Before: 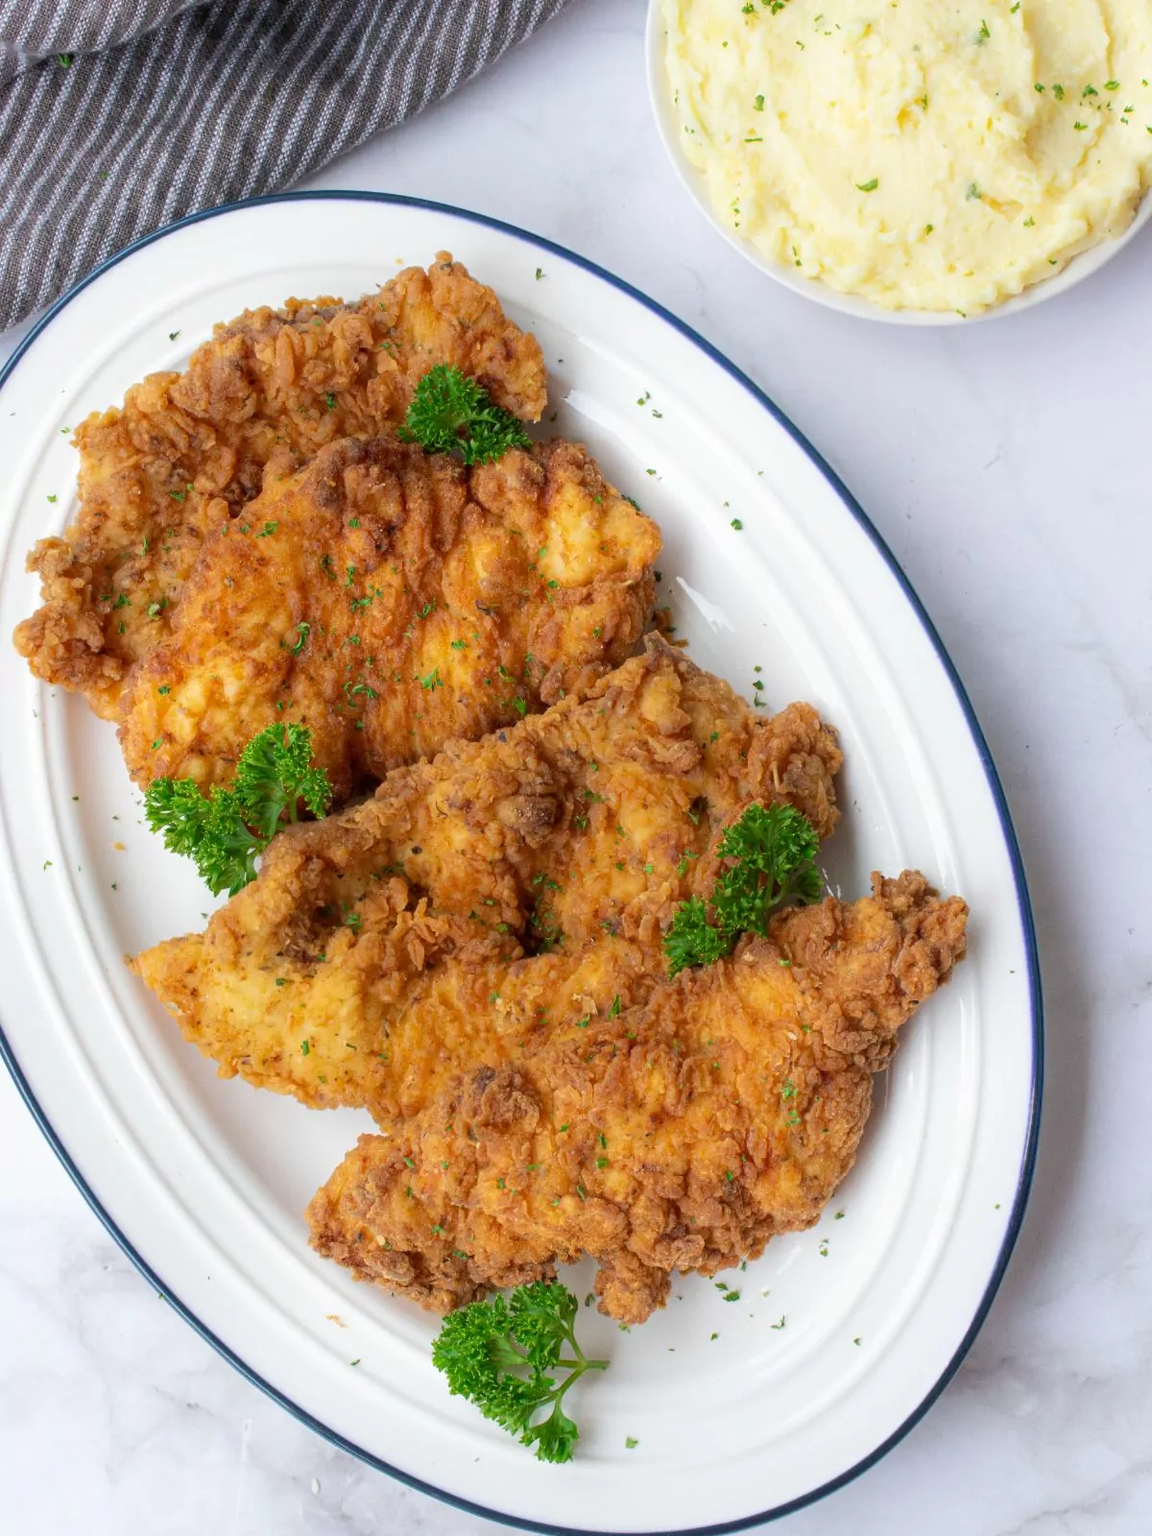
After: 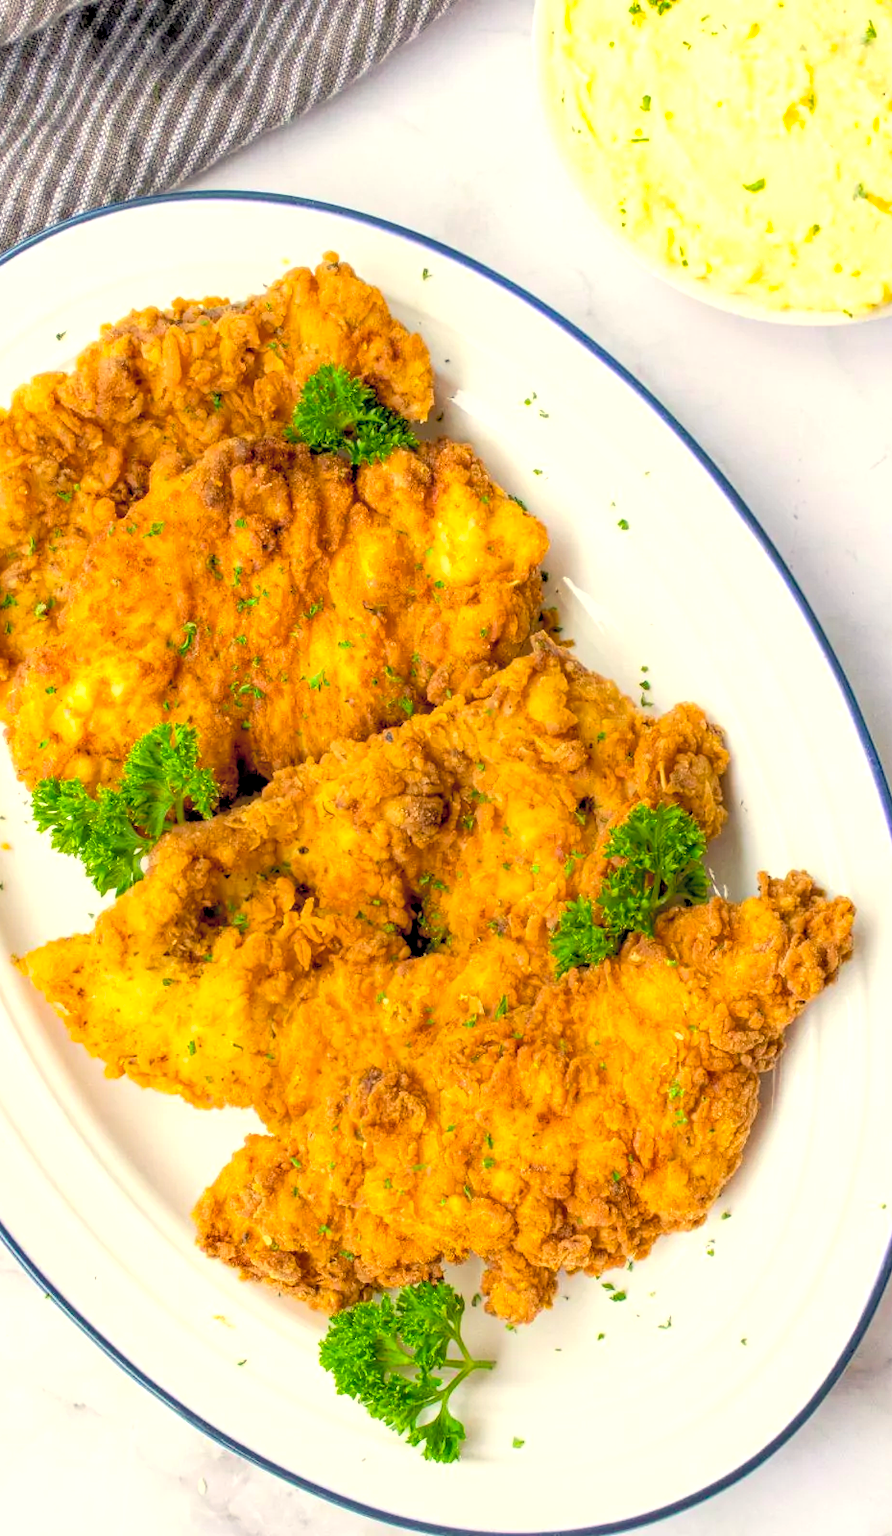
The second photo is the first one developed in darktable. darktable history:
crop: left 9.893%, right 12.558%
exposure: black level correction 0.001, exposure 0.499 EV, compensate highlight preservation false
local contrast: on, module defaults
color balance rgb: global offset › luminance -0.885%, perceptual saturation grading › global saturation 17.516%, global vibrance 20%
color correction: highlights a* 1.3, highlights b* 18.07
contrast brightness saturation: brightness 0.289
shadows and highlights: shadows 37.21, highlights -26.93, soften with gaussian
